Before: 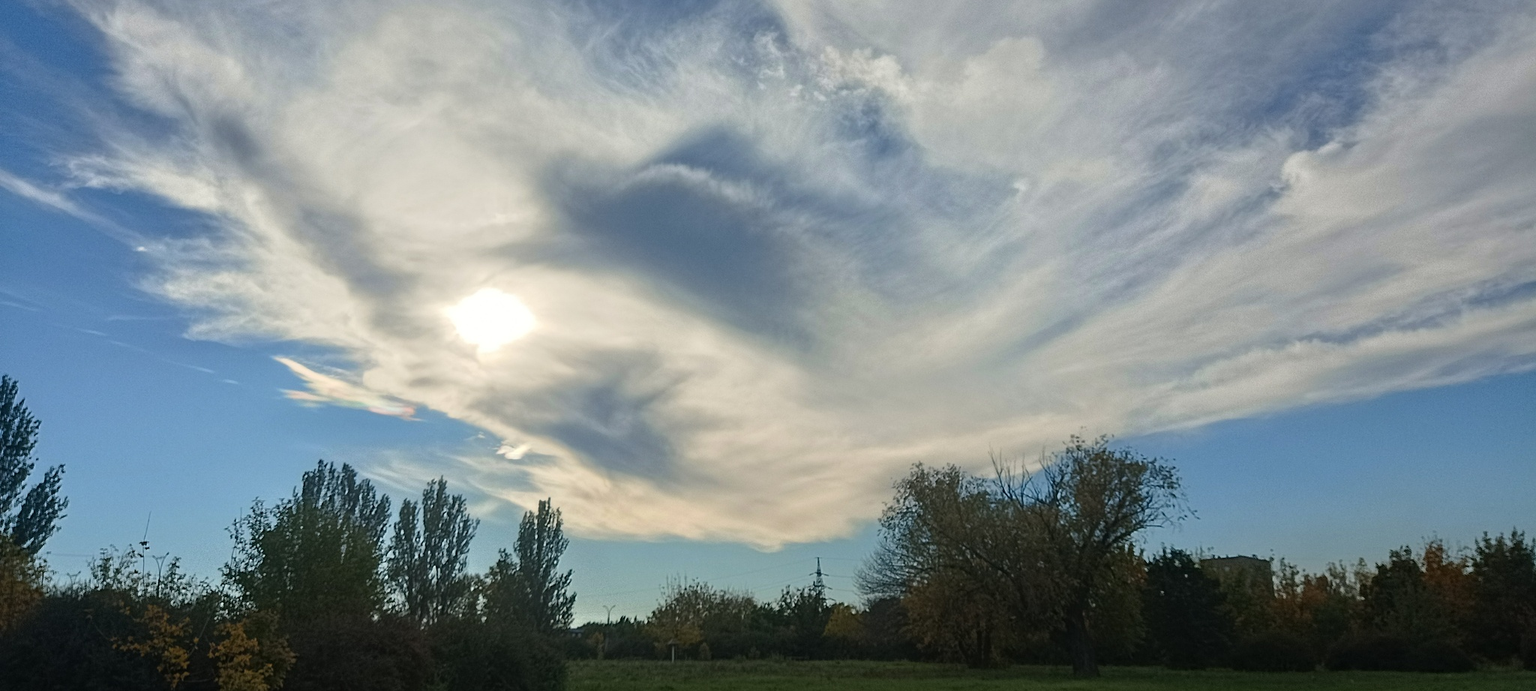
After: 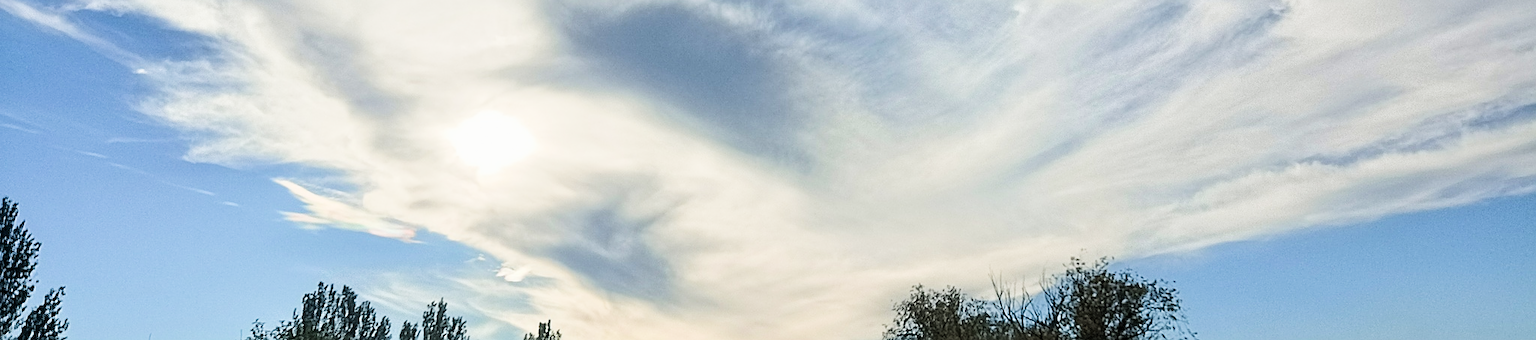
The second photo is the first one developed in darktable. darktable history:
crop and rotate: top 25.734%, bottom 24.901%
filmic rgb: black relative exposure -5.09 EV, white relative exposure 3.5 EV, threshold 5.94 EV, hardness 3.16, contrast 1.407, highlights saturation mix -30.63%, enable highlight reconstruction true
sharpen: on, module defaults
exposure: black level correction 0, exposure 0.698 EV, compensate highlight preservation false
